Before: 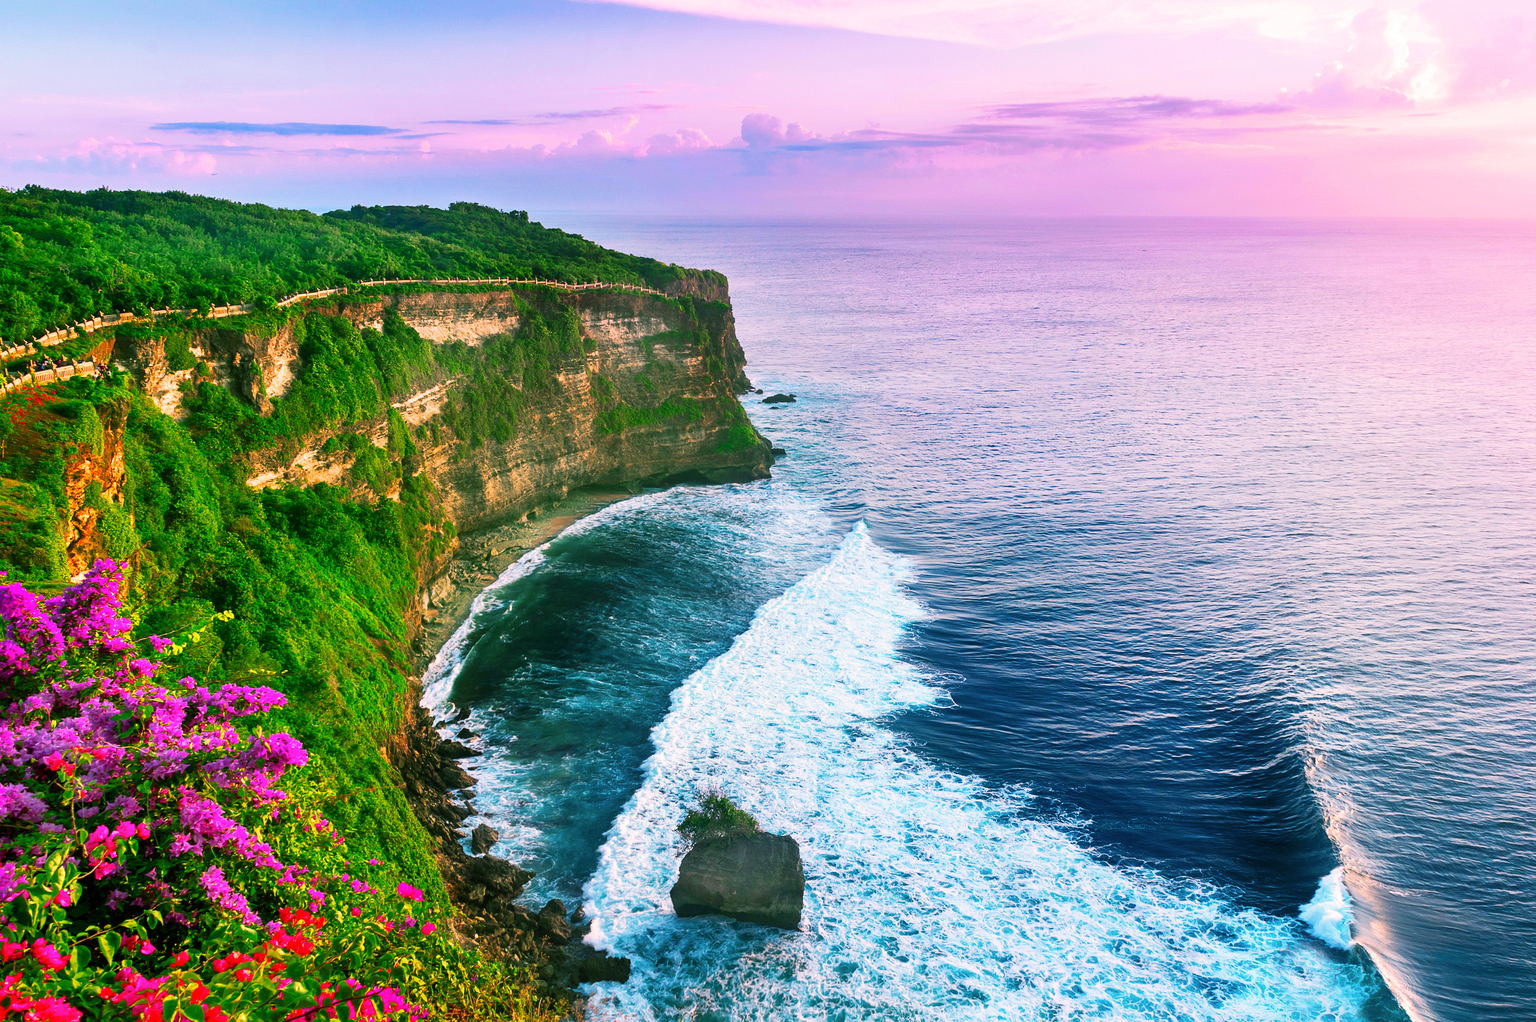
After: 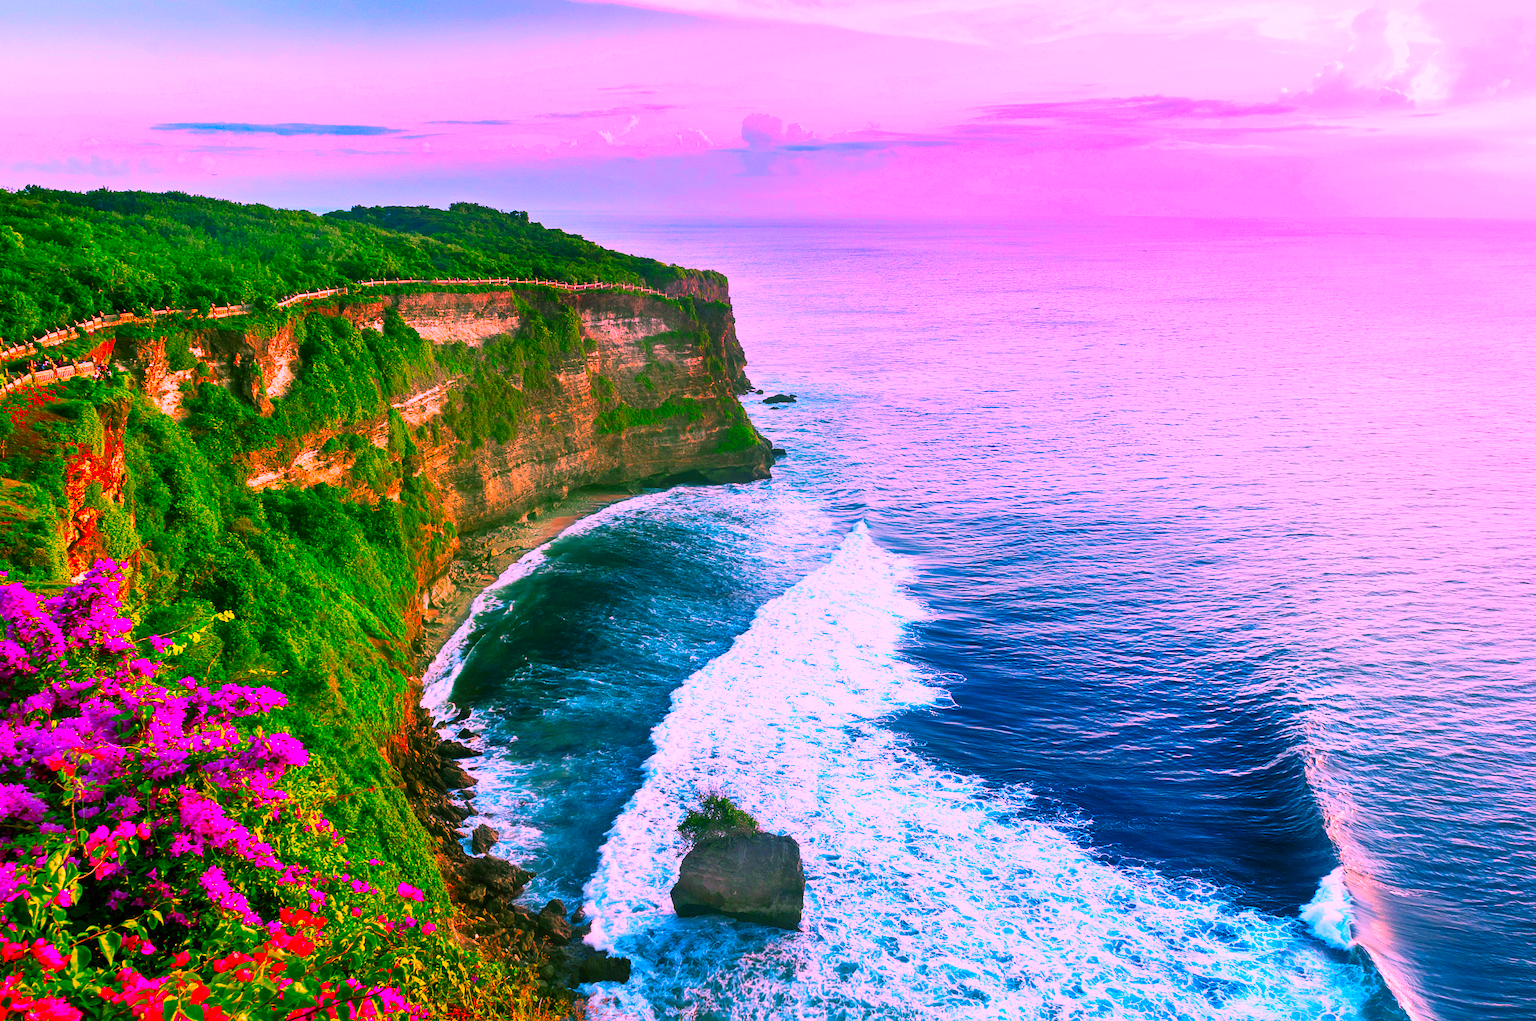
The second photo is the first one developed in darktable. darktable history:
color correction: highlights a* 19.44, highlights b* -11.65, saturation 1.63
